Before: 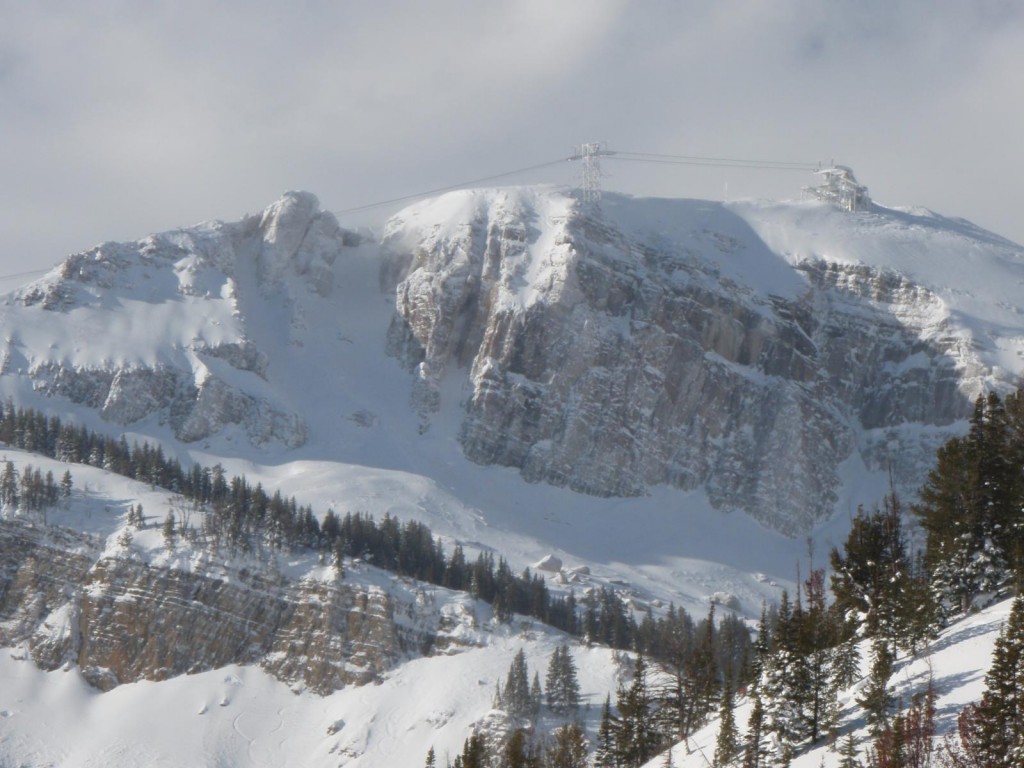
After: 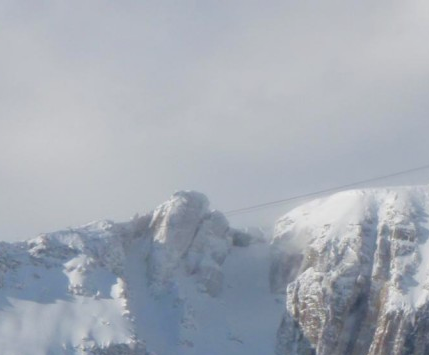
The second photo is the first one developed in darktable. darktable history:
color balance rgb: perceptual saturation grading › global saturation 35%, perceptual saturation grading › highlights -30%, perceptual saturation grading › shadows 35%, perceptual brilliance grading › global brilliance 3%, perceptual brilliance grading › highlights -3%, perceptual brilliance grading › shadows 3%
tone equalizer: on, module defaults
crop and rotate: left 10.817%, top 0.062%, right 47.194%, bottom 53.626%
fill light: exposure -2 EV, width 8.6
